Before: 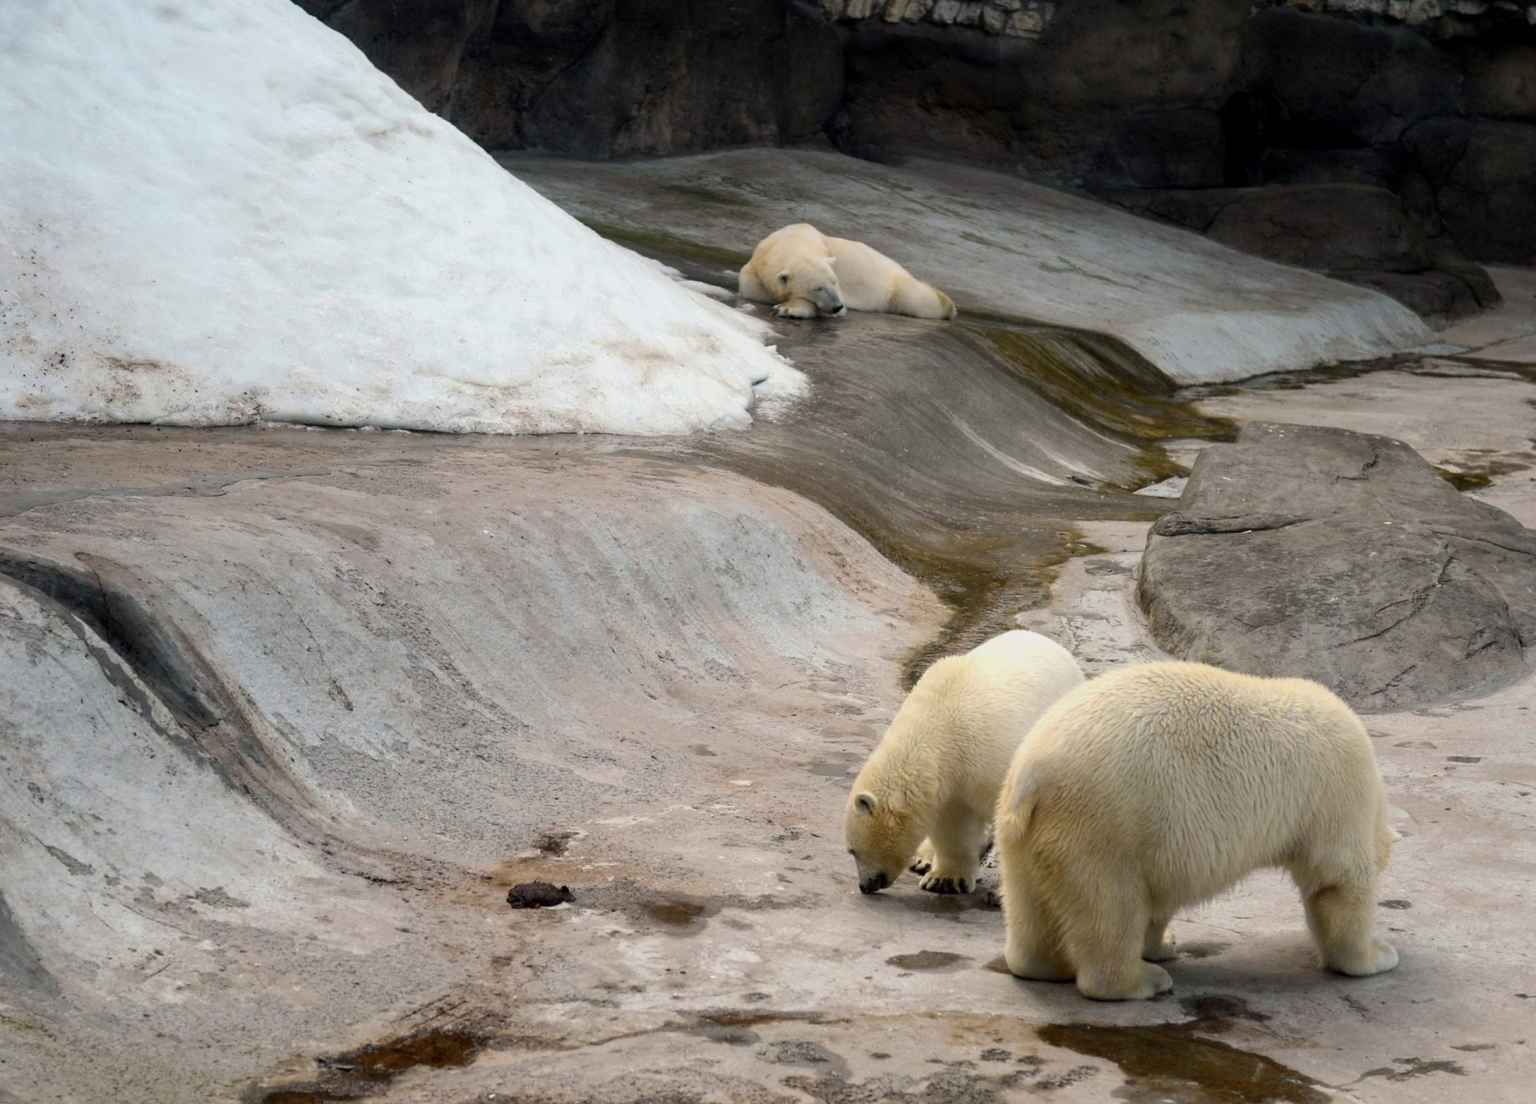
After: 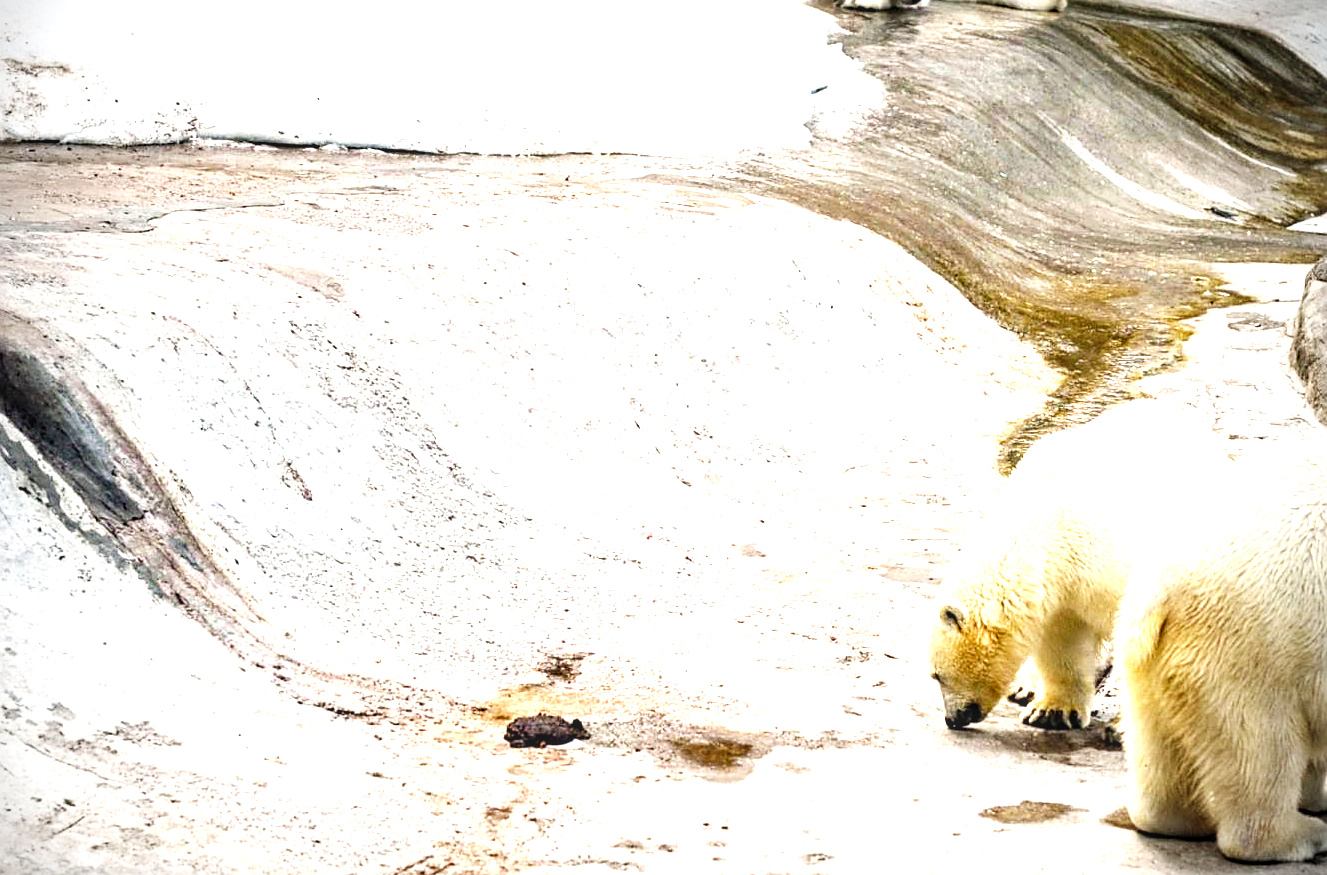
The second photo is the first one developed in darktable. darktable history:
base curve: curves: ch0 [(0, 0) (0.018, 0.026) (0.143, 0.37) (0.33, 0.731) (0.458, 0.853) (0.735, 0.965) (0.905, 0.986) (1, 1)], preserve colors none
sharpen: on, module defaults
crop: left 6.724%, top 28.175%, right 24.111%, bottom 8.349%
local contrast: on, module defaults
levels: black 0.054%, levels [0, 0.394, 0.787]
haze removal: compatibility mode true, adaptive false
vignetting: brightness -0.678, unbound false
